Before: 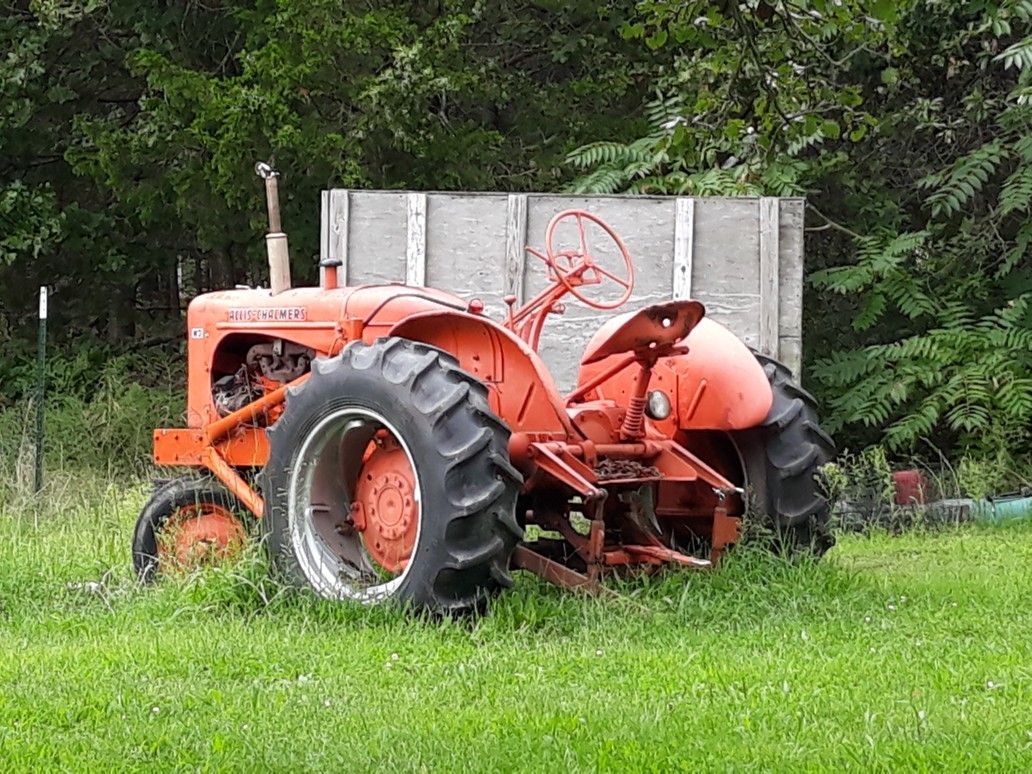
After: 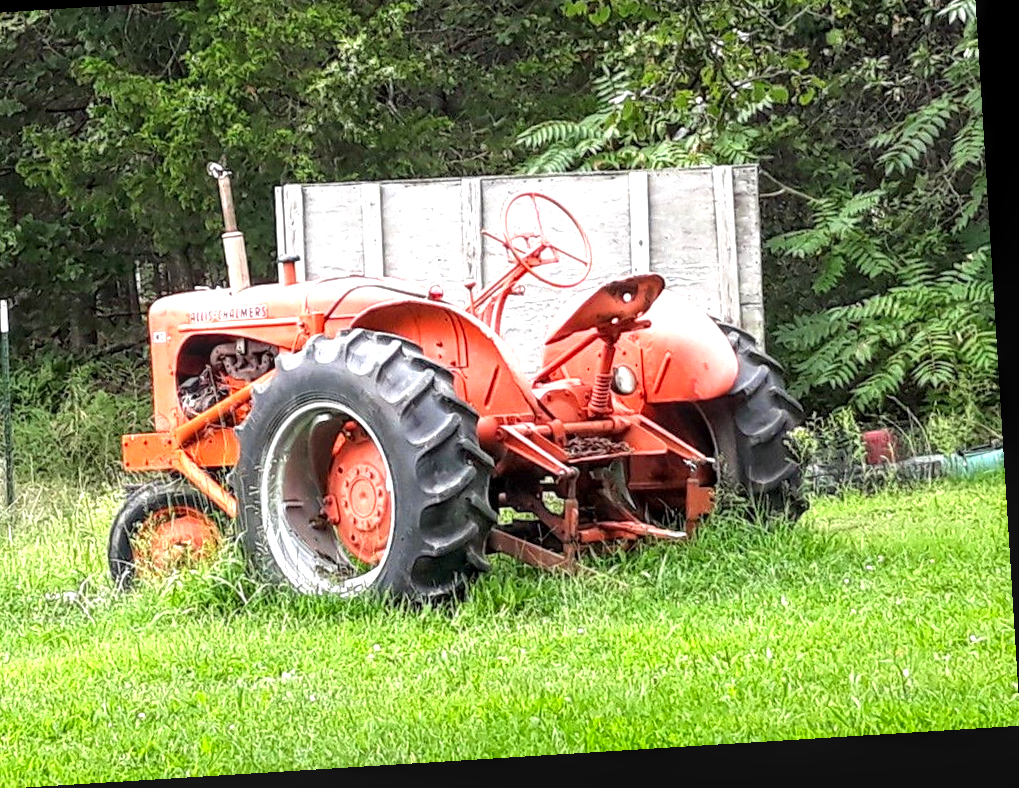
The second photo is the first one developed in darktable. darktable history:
exposure: exposure 0.702 EV
local contrast: detail 130%
crop and rotate: angle 3.55°, left 5.466%, top 5.69%
levels: levels [0, 0.474, 0.947]
